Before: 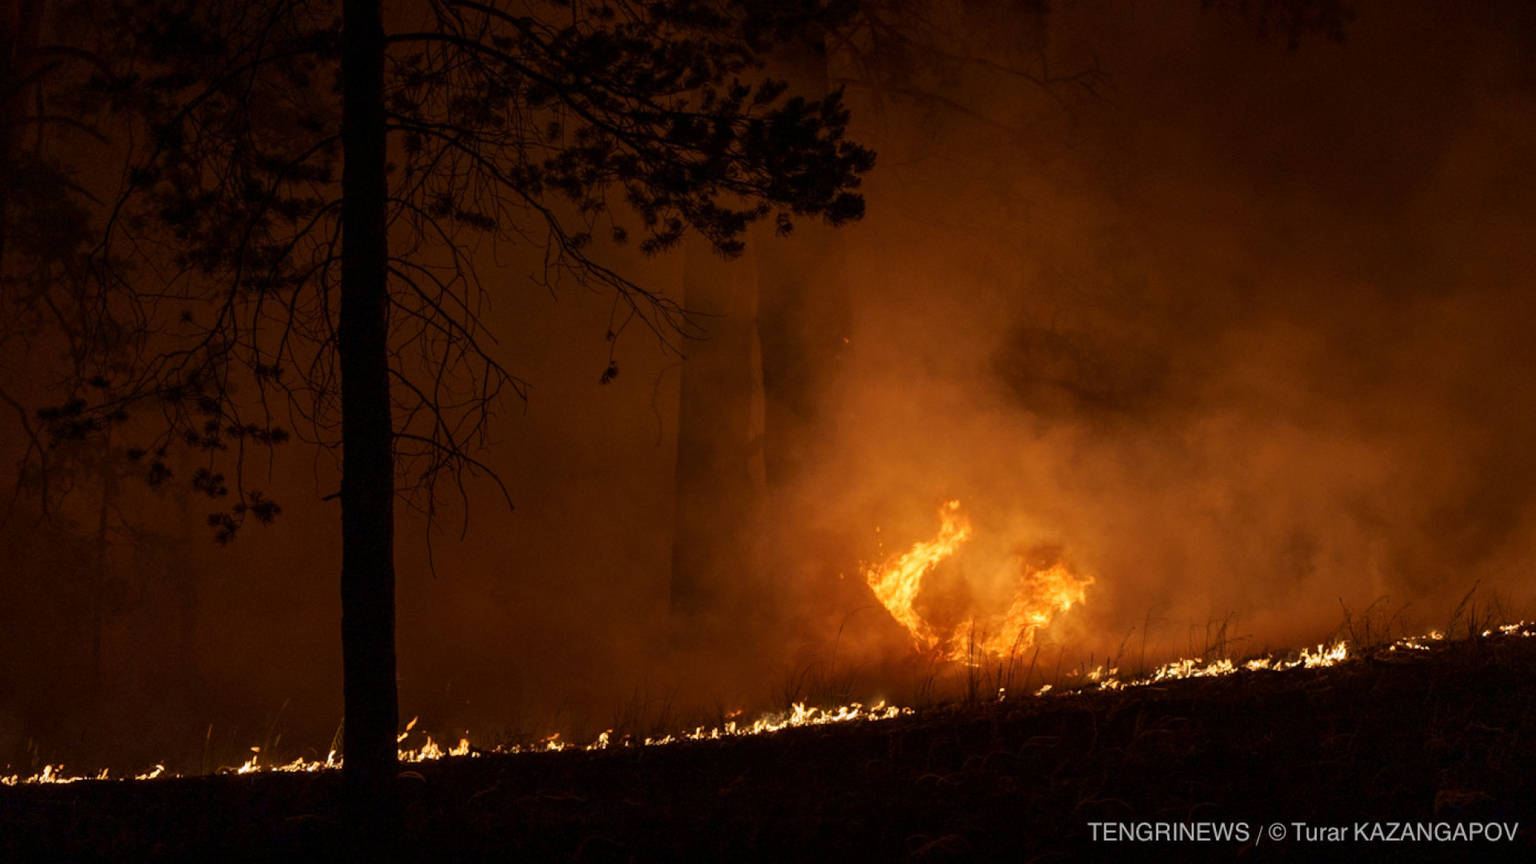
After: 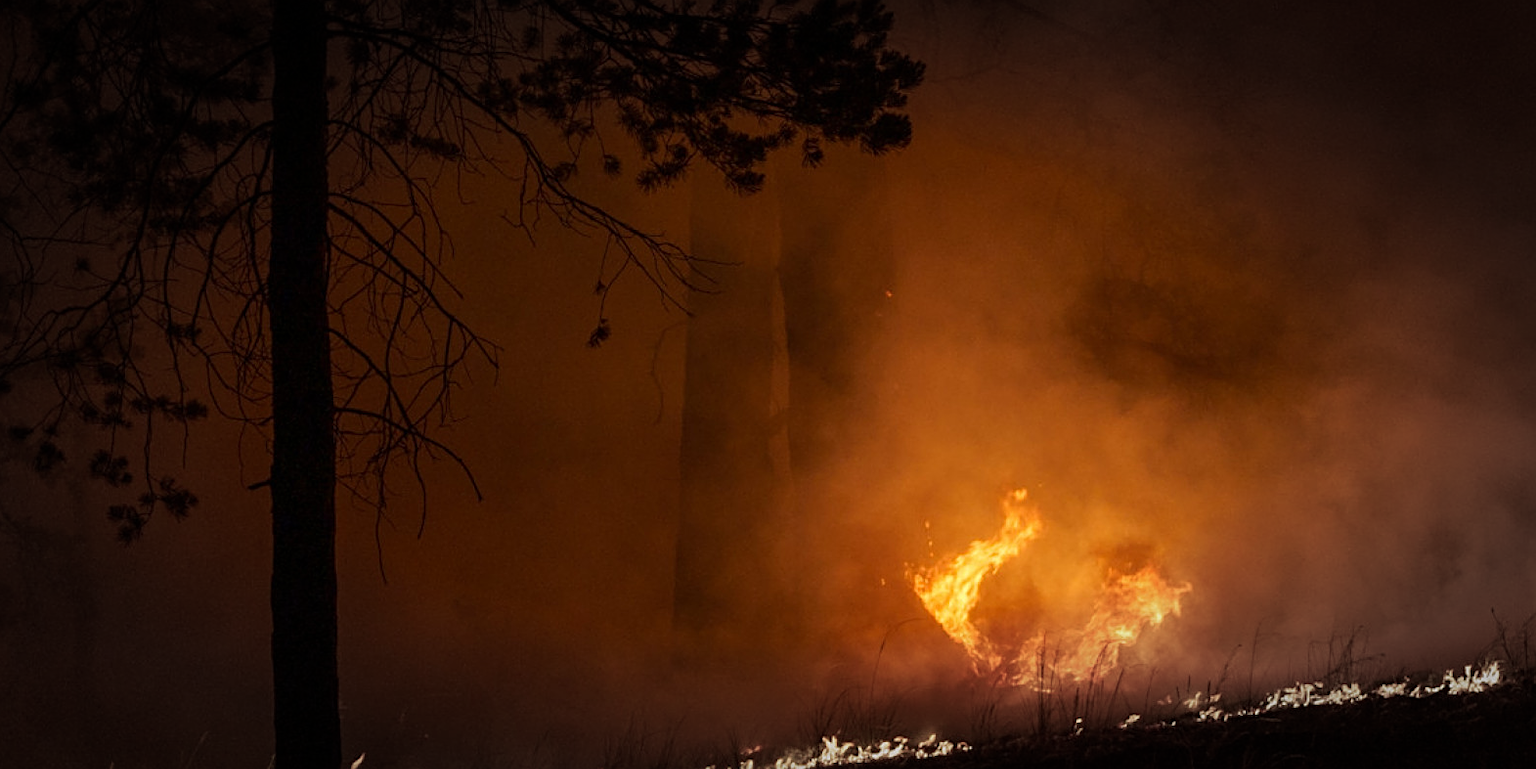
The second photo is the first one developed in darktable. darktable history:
sharpen: on, module defaults
crop: left 7.799%, top 11.623%, right 10.348%, bottom 15.421%
vignetting: fall-off start 66.04%, fall-off radius 39.85%, automatic ratio true, width/height ratio 0.671
